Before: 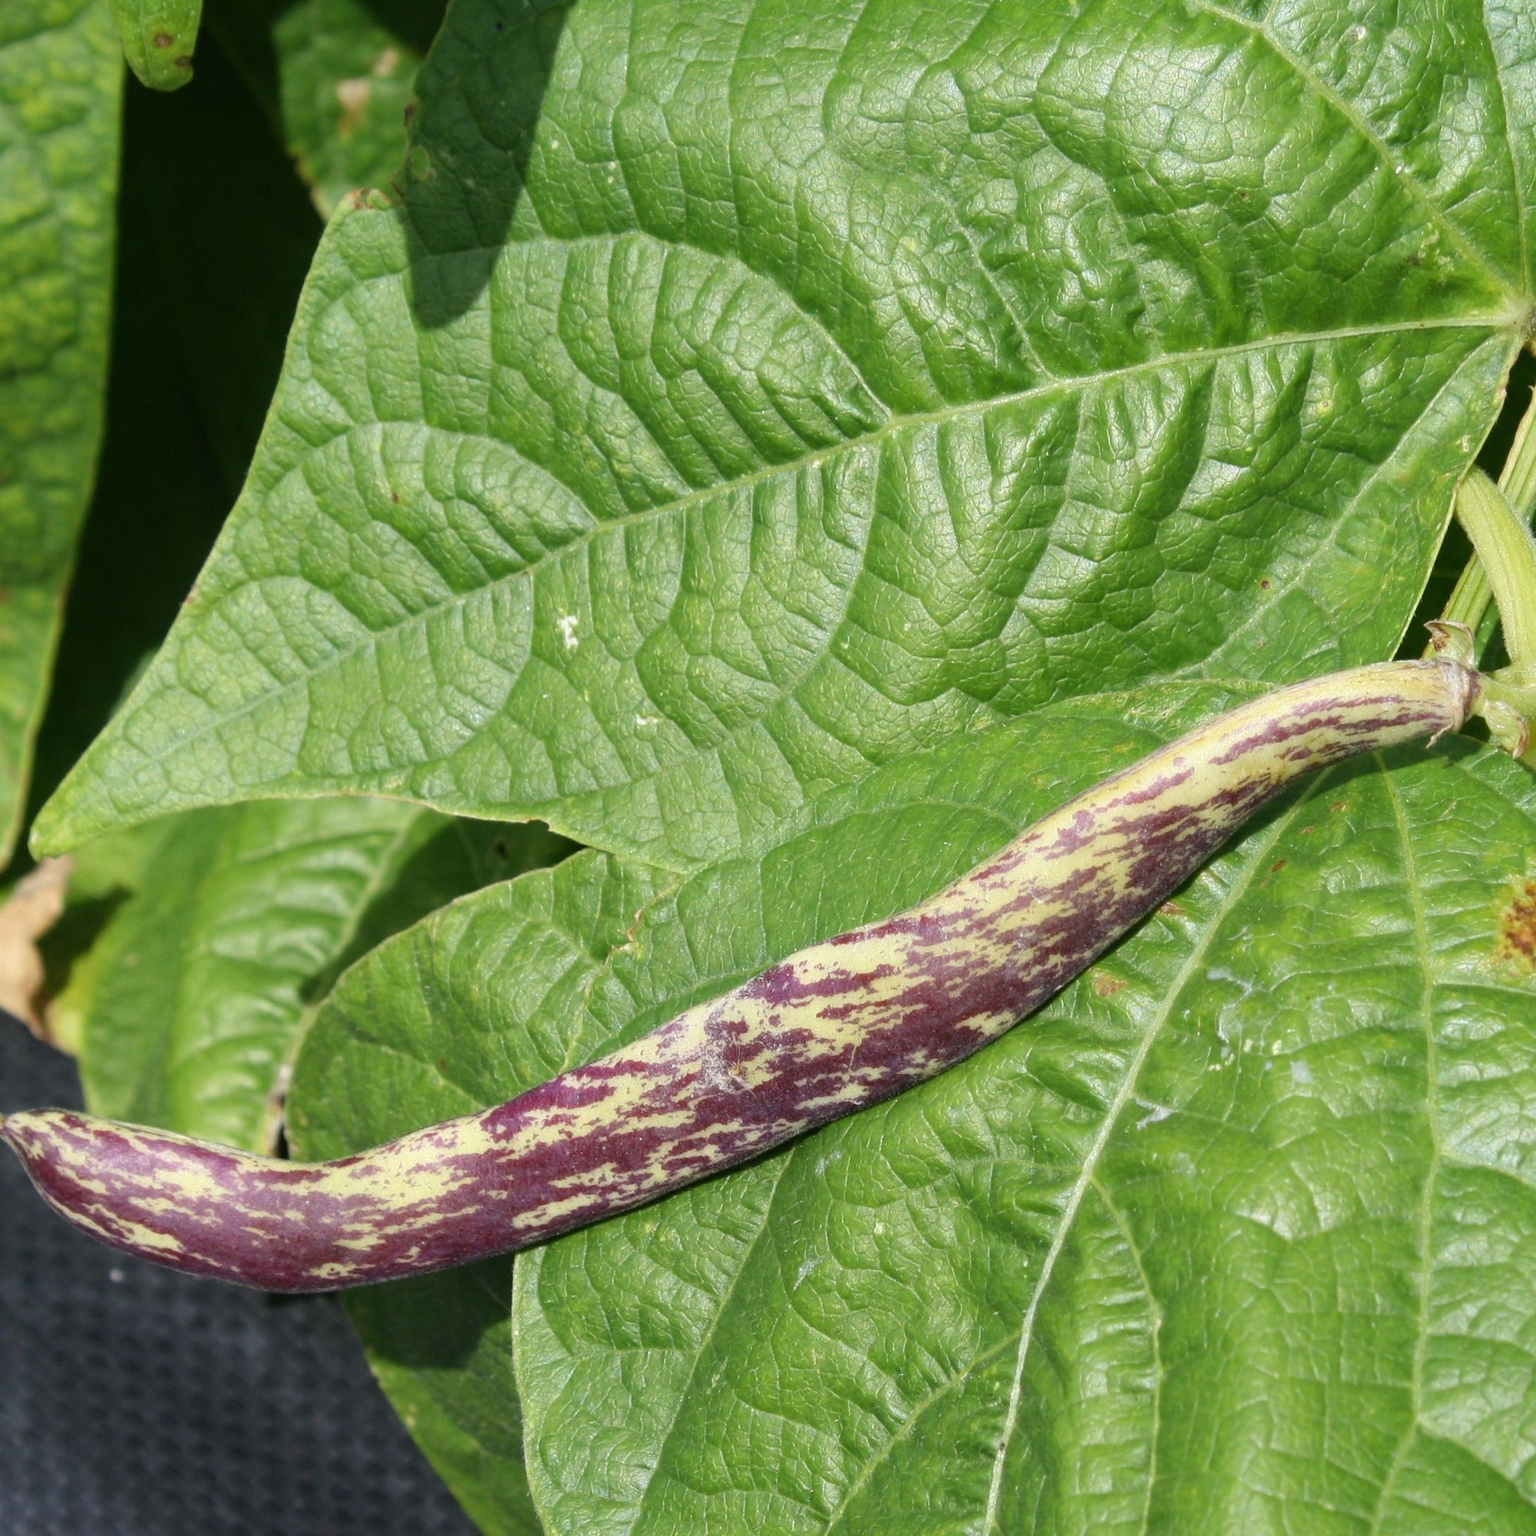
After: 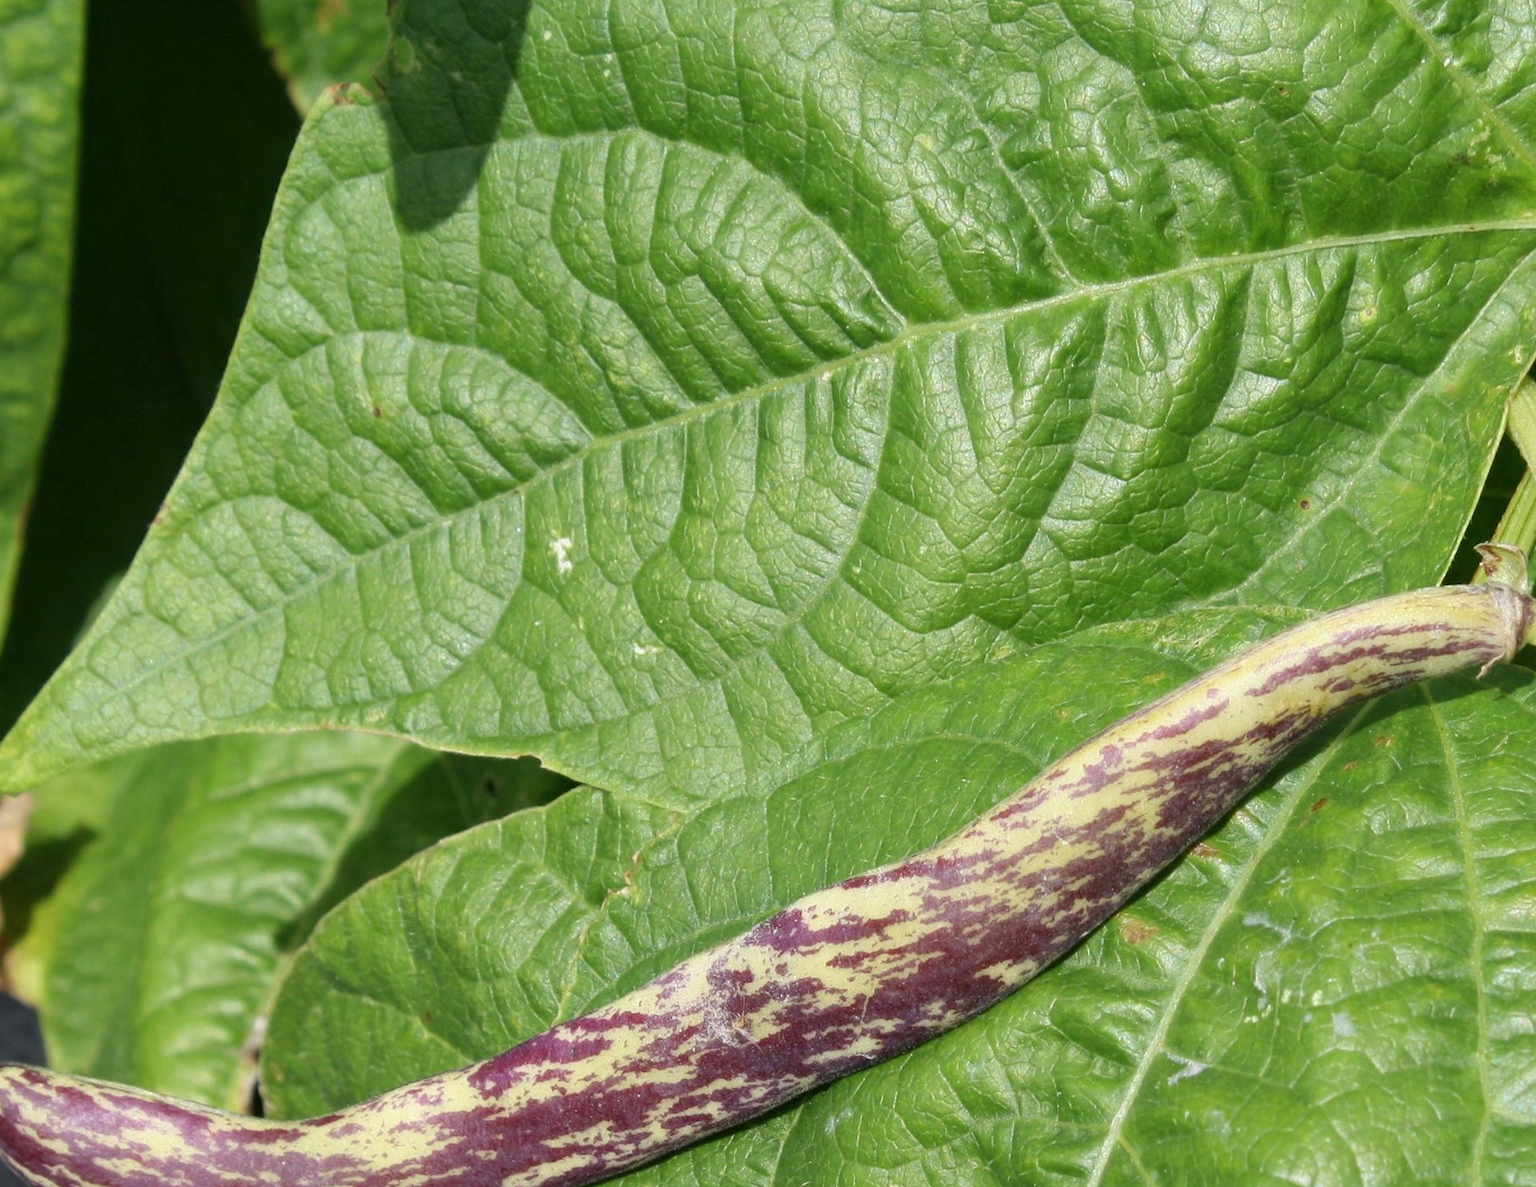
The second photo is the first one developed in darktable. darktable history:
tone equalizer: -7 EV 0.18 EV, -6 EV 0.12 EV, -5 EV 0.08 EV, -4 EV 0.04 EV, -2 EV -0.02 EV, -1 EV -0.04 EV, +0 EV -0.06 EV, luminance estimator HSV value / RGB max
crop: left 2.737%, top 7.287%, right 3.421%, bottom 20.179%
